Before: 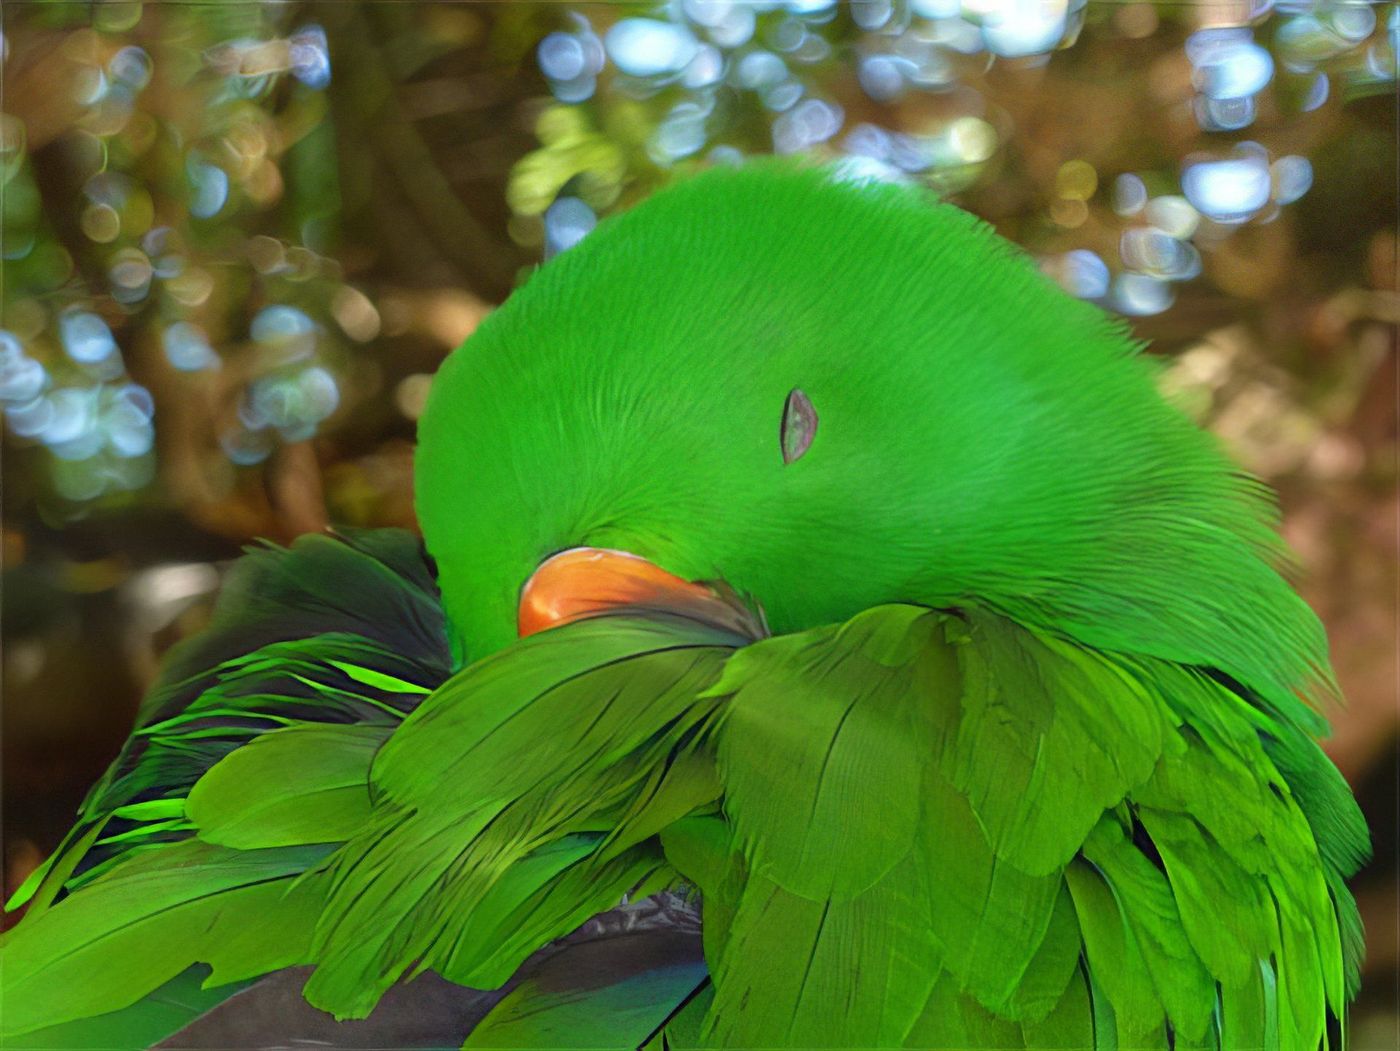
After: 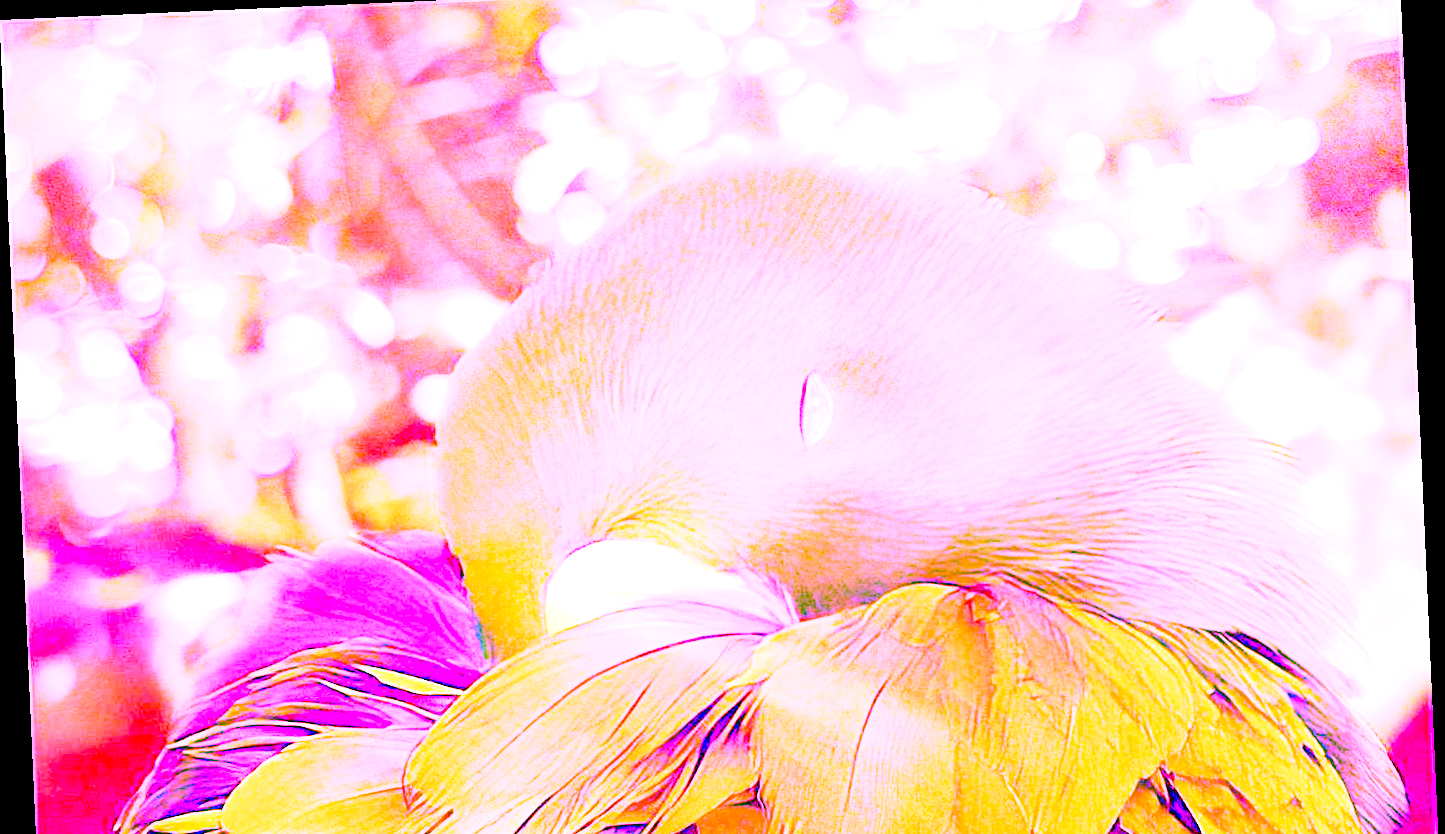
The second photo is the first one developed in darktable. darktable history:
rotate and perspective: rotation -2.56°, automatic cropping off
contrast brightness saturation: brightness -0.02, saturation 0.35
base curve: curves: ch0 [(0, 0) (0.028, 0.03) (0.121, 0.232) (0.46, 0.748) (0.859, 0.968) (1, 1)], preserve colors none
white balance: red 8, blue 8
crop: top 3.857%, bottom 21.132%
tone equalizer: -7 EV 0.13 EV, smoothing diameter 25%, edges refinement/feathering 10, preserve details guided filter
